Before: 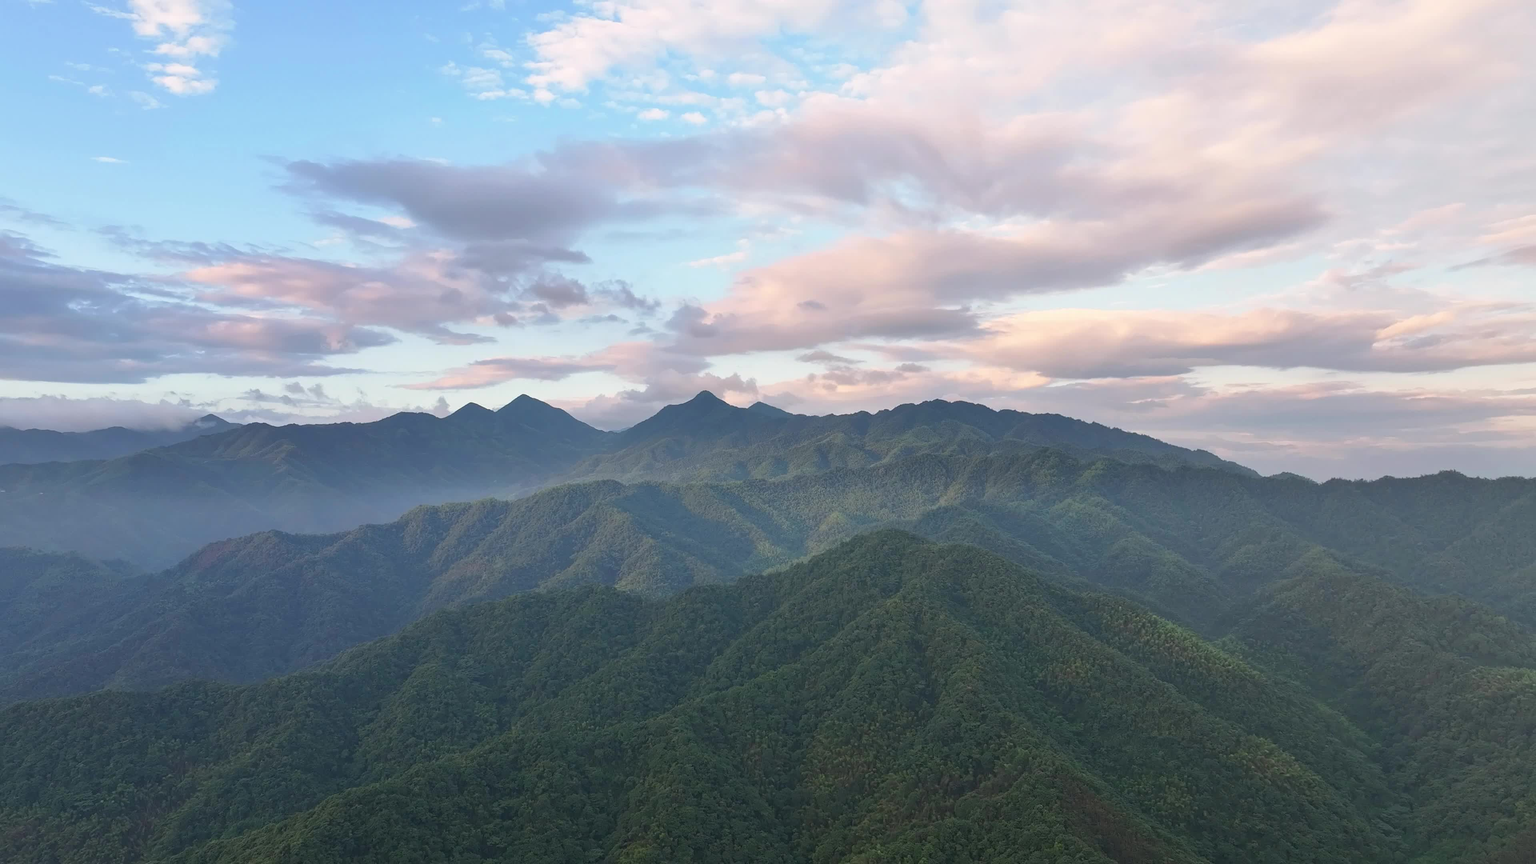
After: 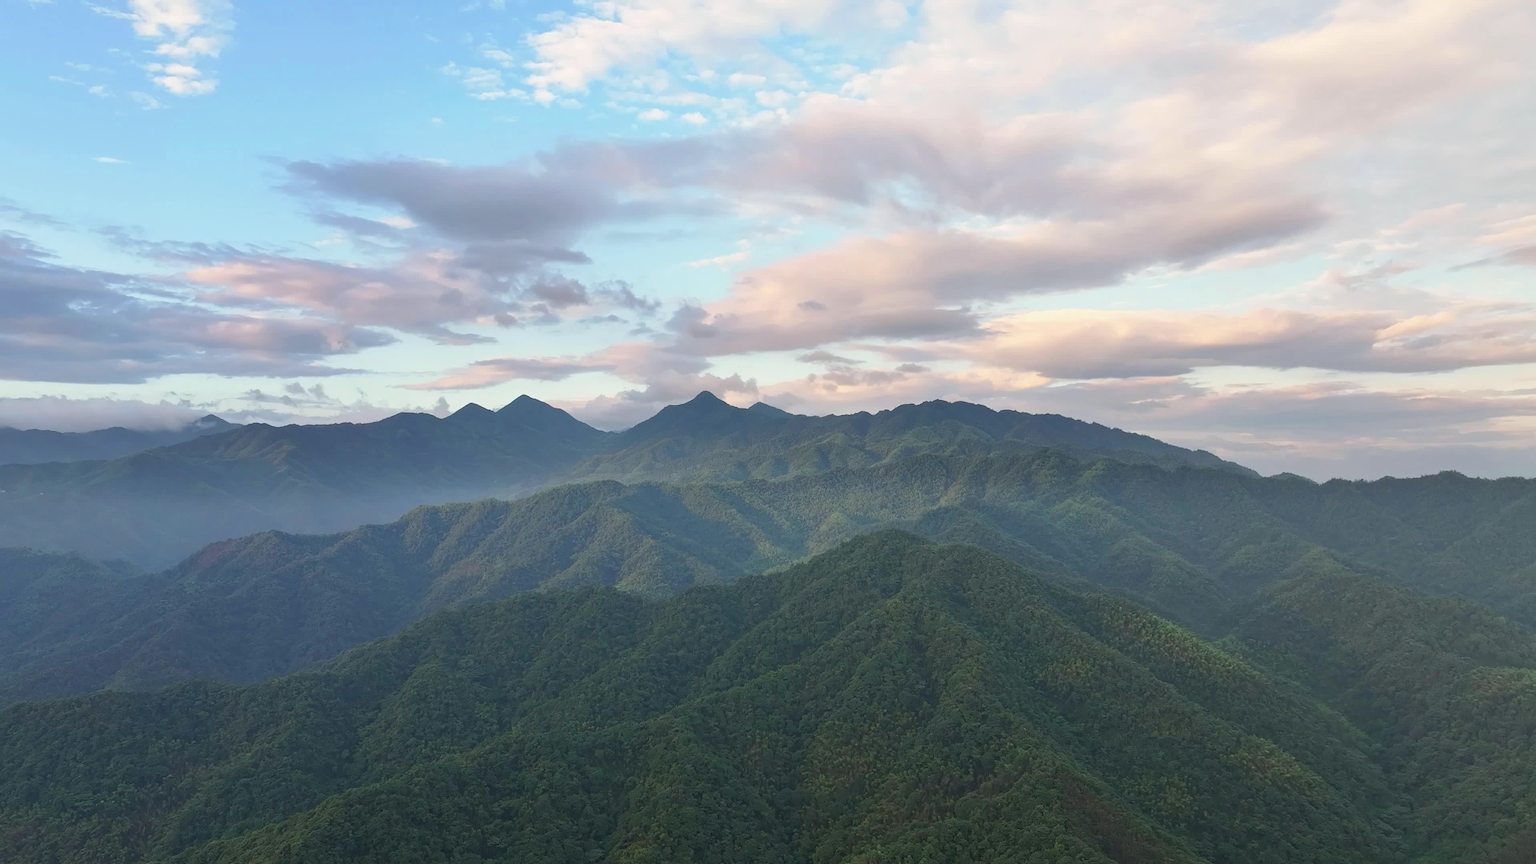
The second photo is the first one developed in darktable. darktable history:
color correction: highlights a* -2.54, highlights b* 2.29
